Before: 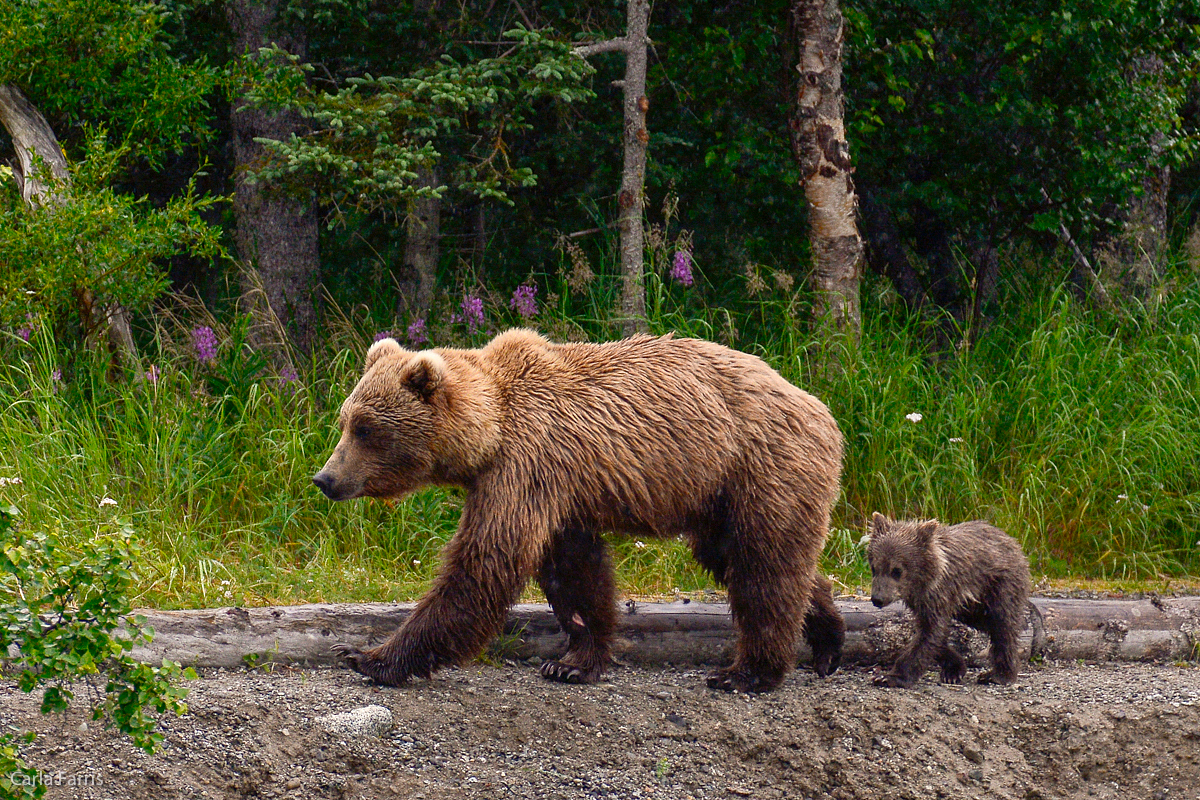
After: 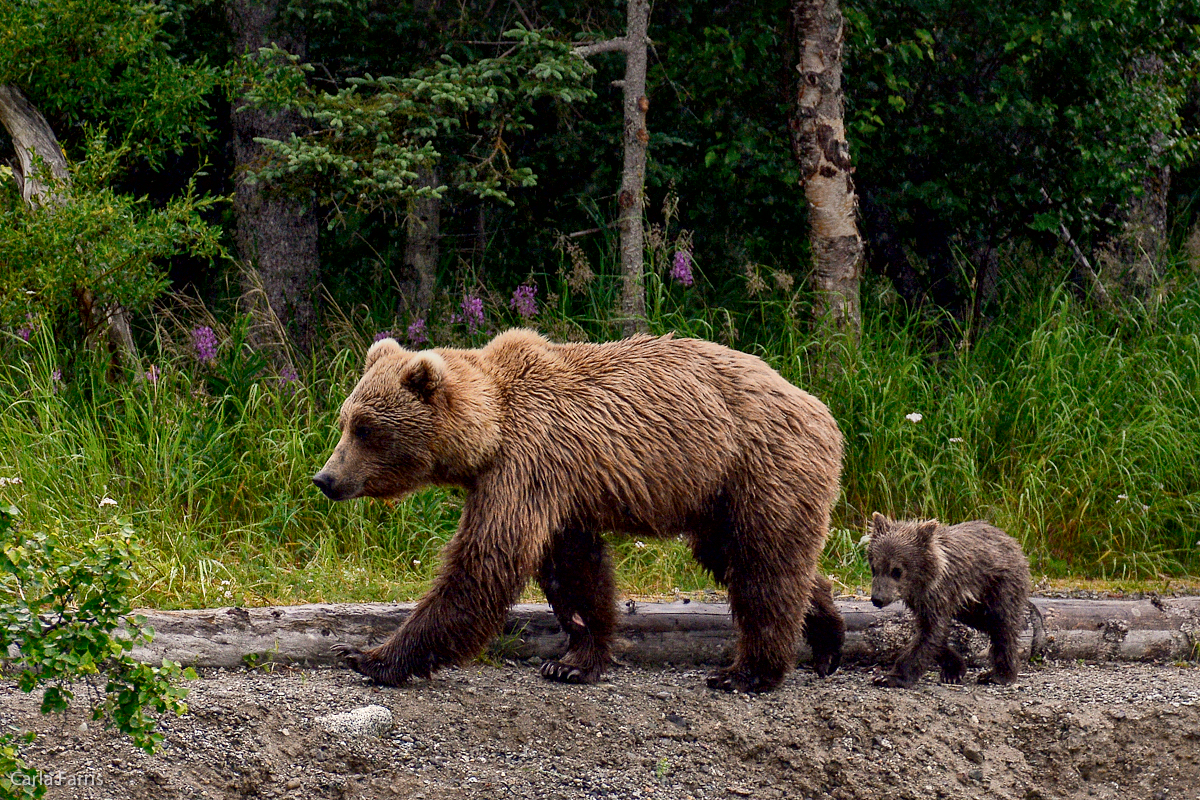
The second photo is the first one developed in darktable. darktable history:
local contrast: mode bilateral grid, contrast 25, coarseness 60, detail 151%, midtone range 0.2
graduated density: rotation 5.63°, offset 76.9
